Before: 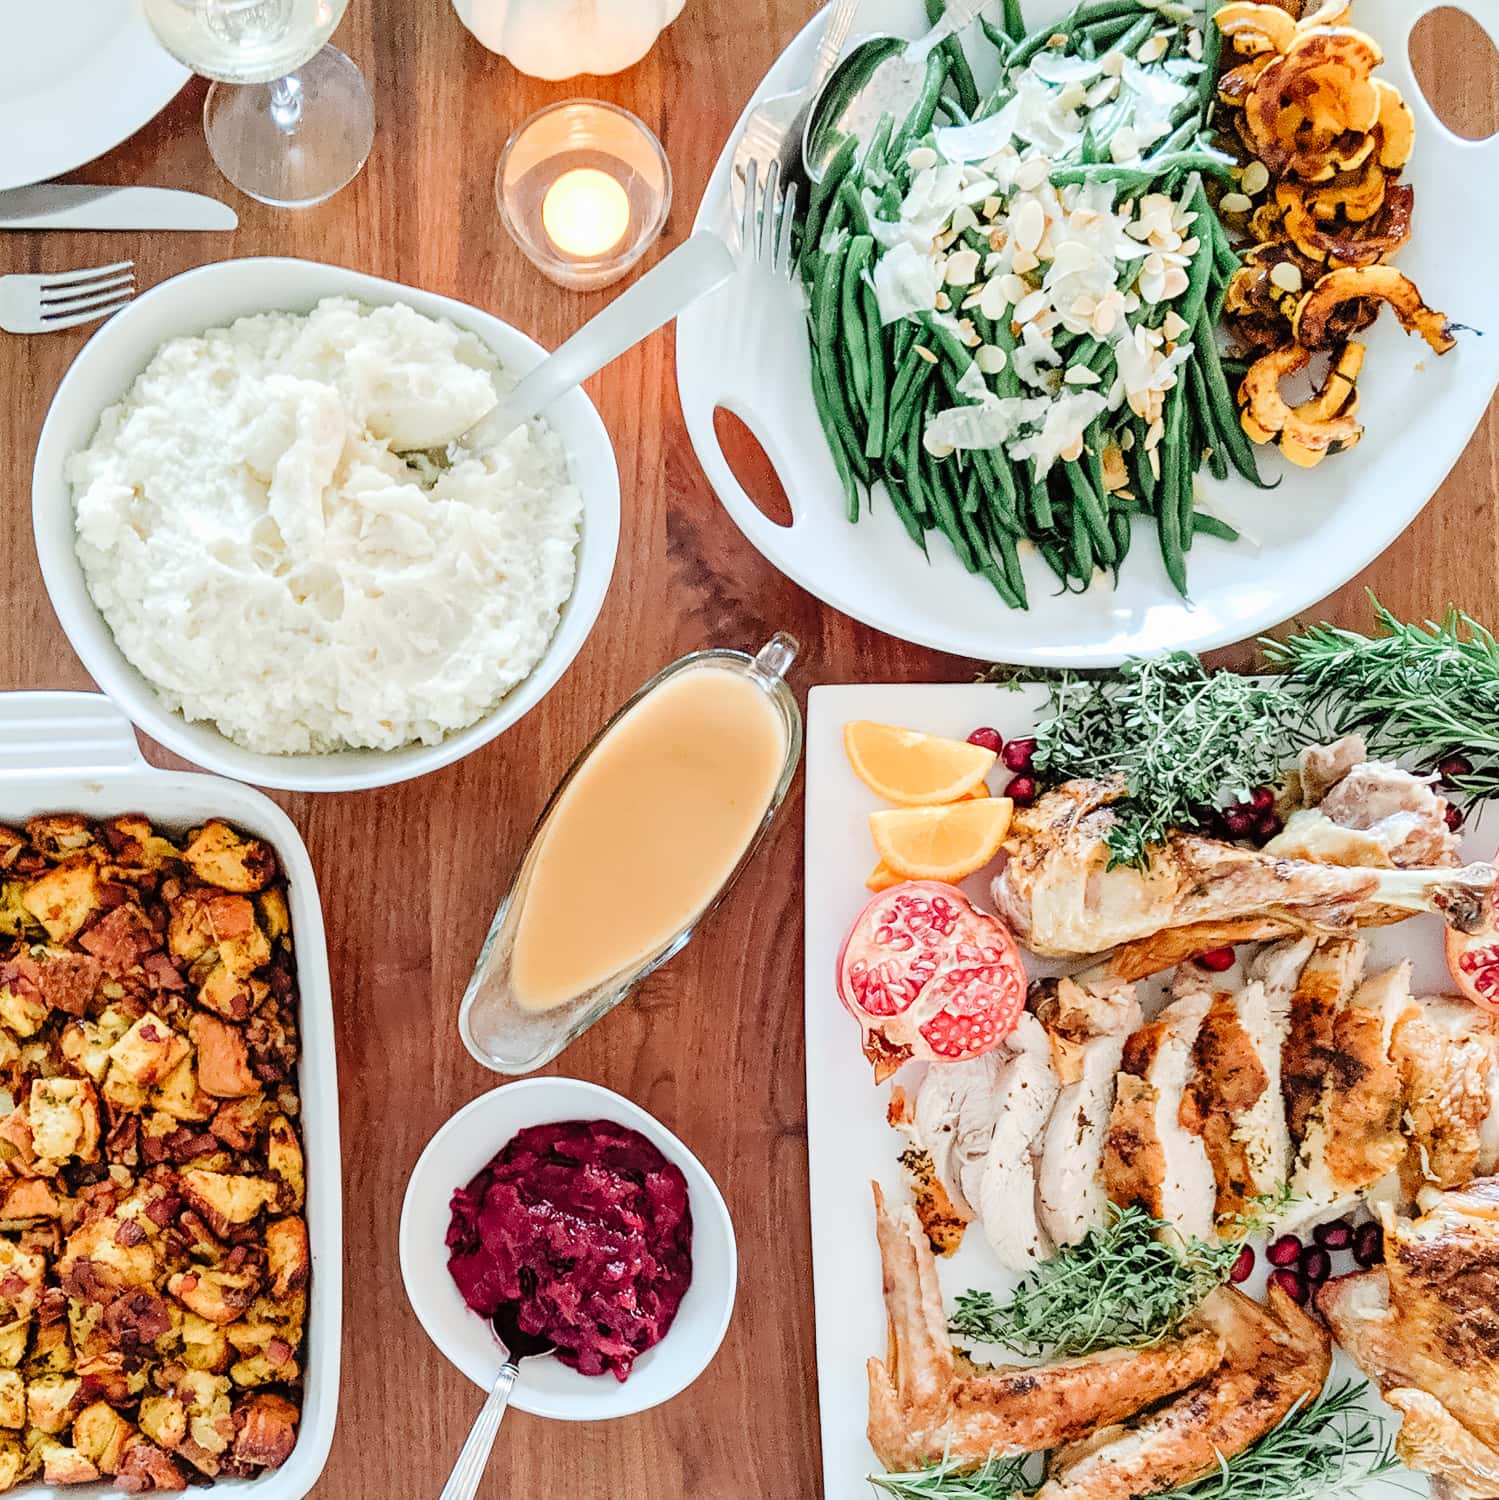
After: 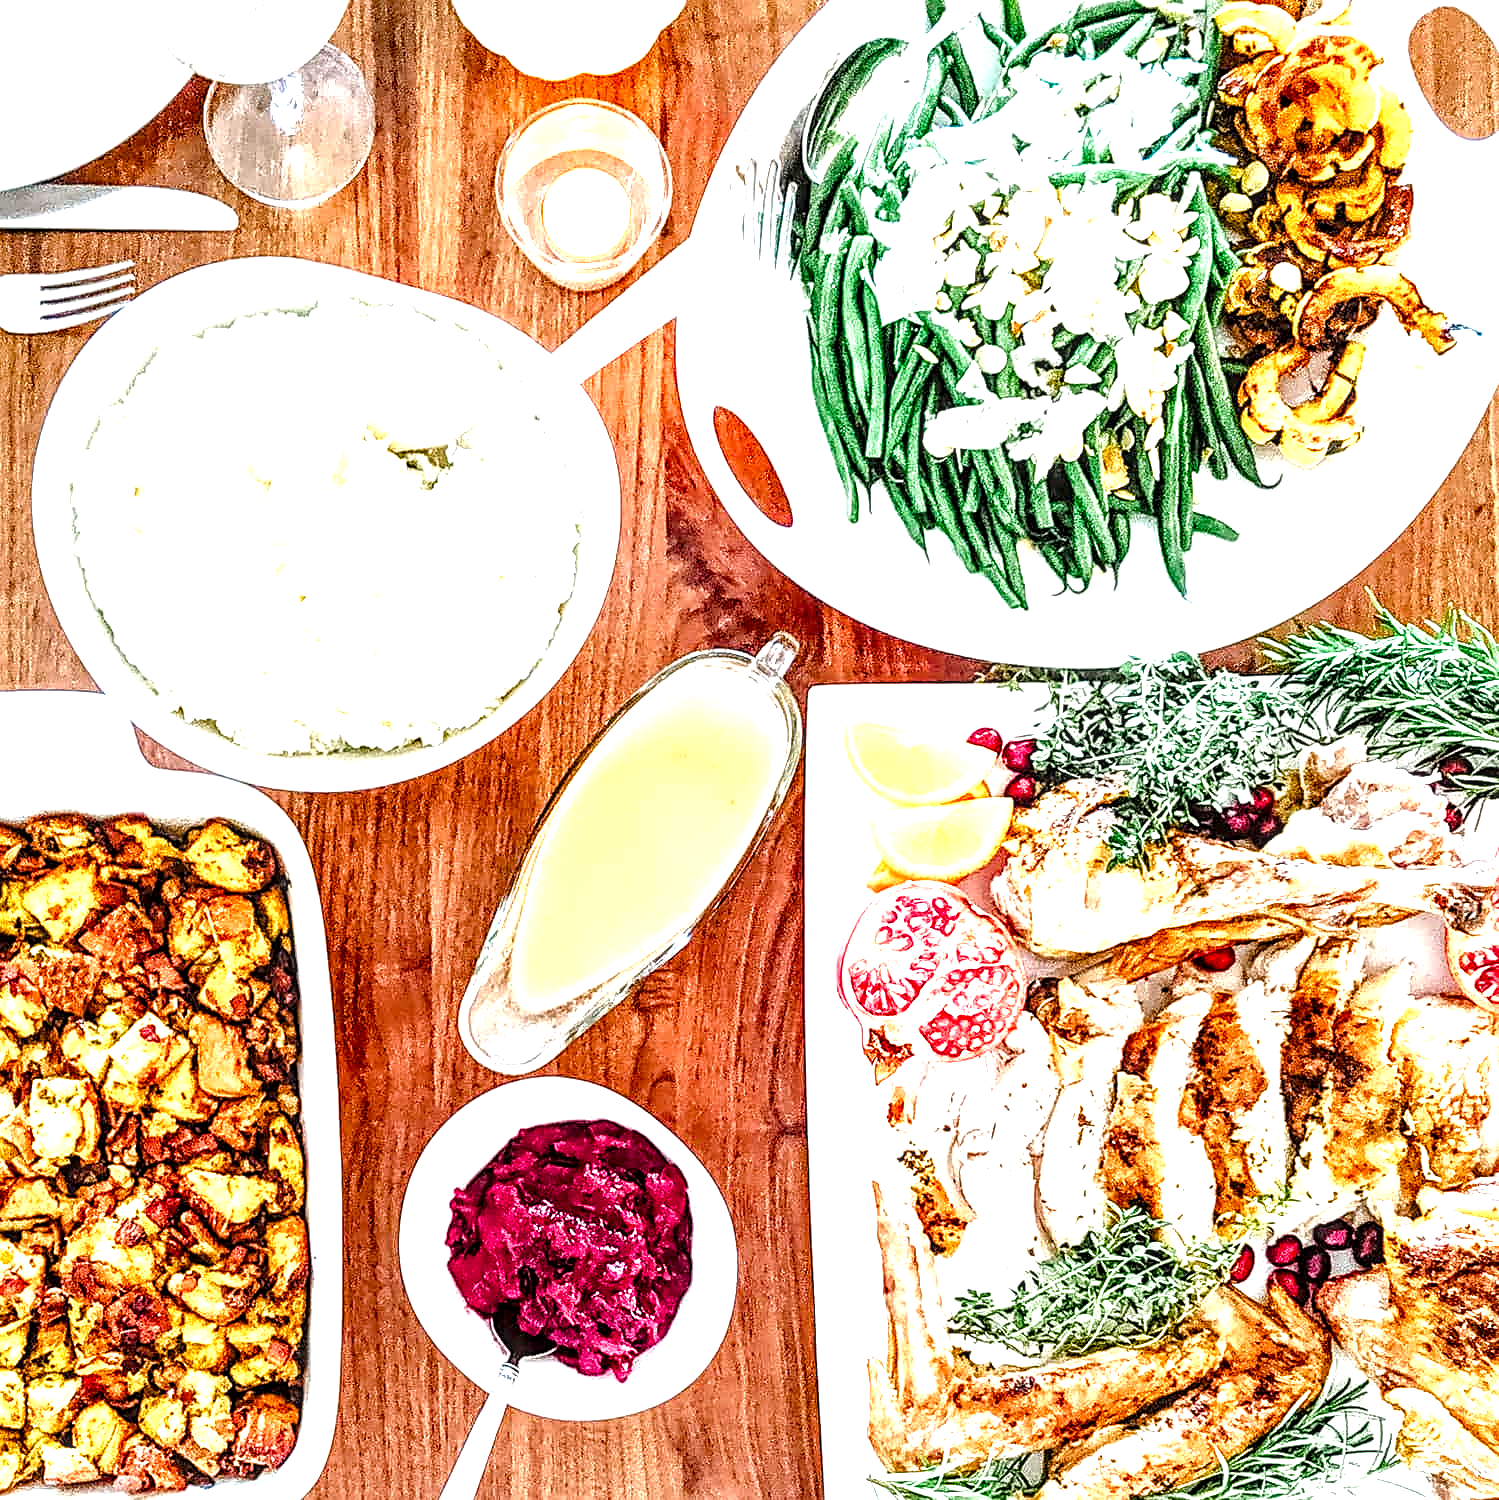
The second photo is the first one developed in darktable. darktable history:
sharpen: on, module defaults
tone equalizer: -8 EV -0.785 EV, -7 EV -0.679 EV, -6 EV -0.588 EV, -5 EV -0.407 EV, -3 EV 0.394 EV, -2 EV 0.6 EV, -1 EV 0.689 EV, +0 EV 0.776 EV, smoothing diameter 24.8%, edges refinement/feathering 9.46, preserve details guided filter
local contrast: highlights 18%, detail 186%
color balance rgb: highlights gain › chroma 0.259%, highlights gain › hue 332.45°, perceptual saturation grading › global saturation 26.165%, perceptual saturation grading › highlights -27.799%, perceptual saturation grading › mid-tones 15.196%, perceptual saturation grading › shadows 32.841%, perceptual brilliance grading › global brilliance 10.222%, perceptual brilliance grading › shadows 15.464%
